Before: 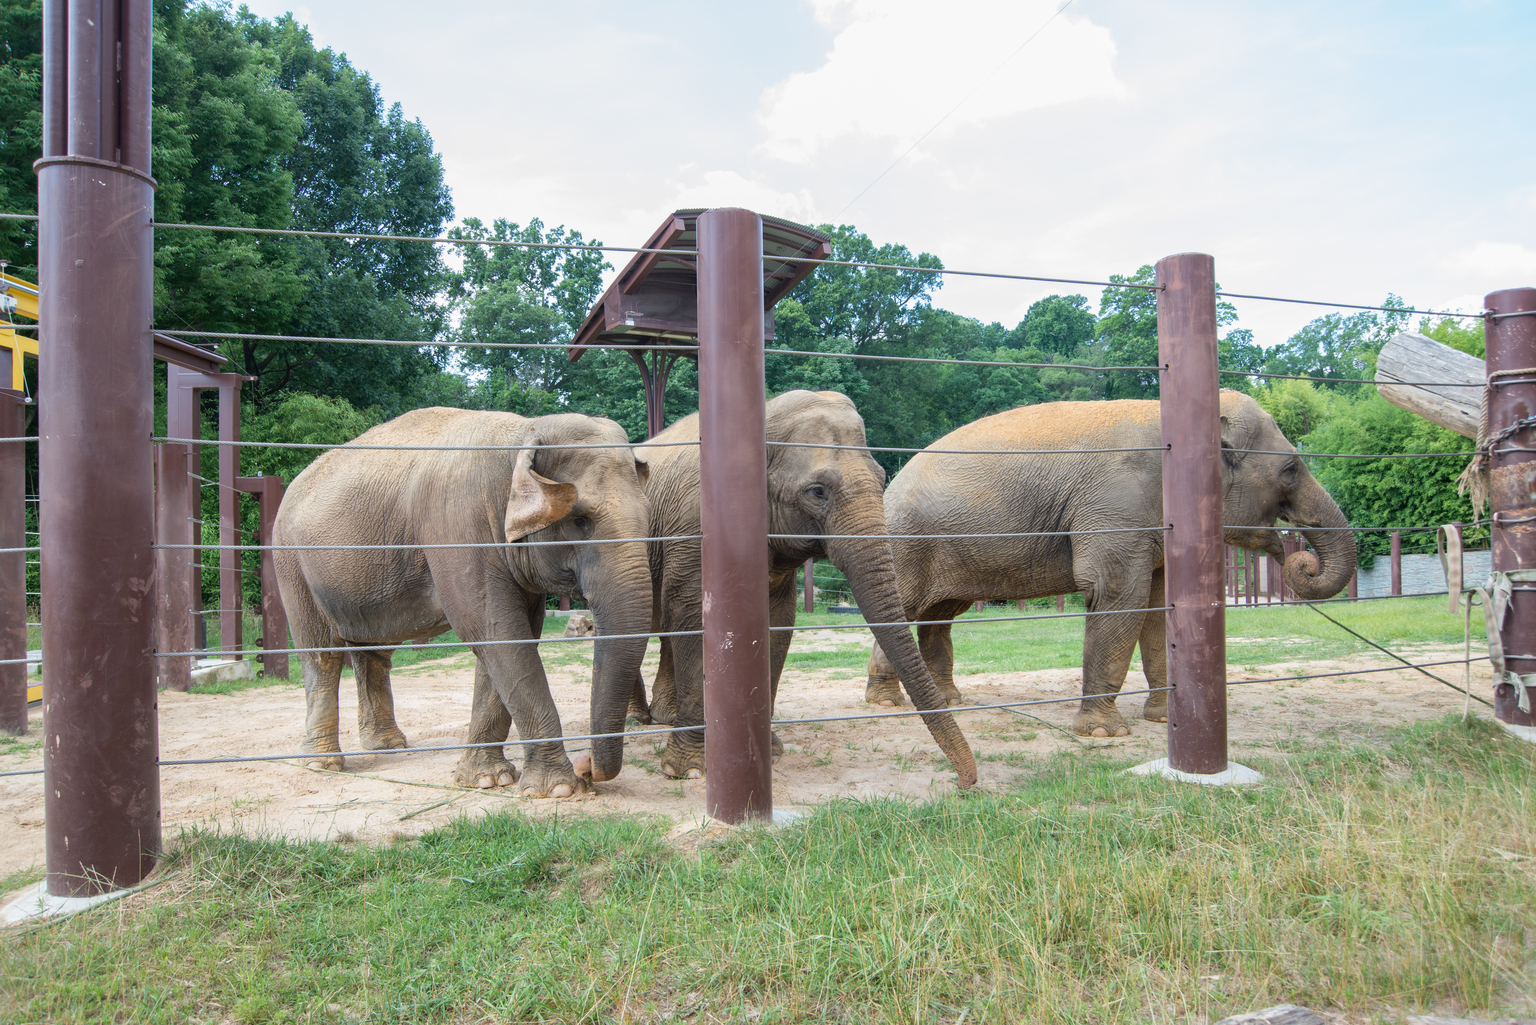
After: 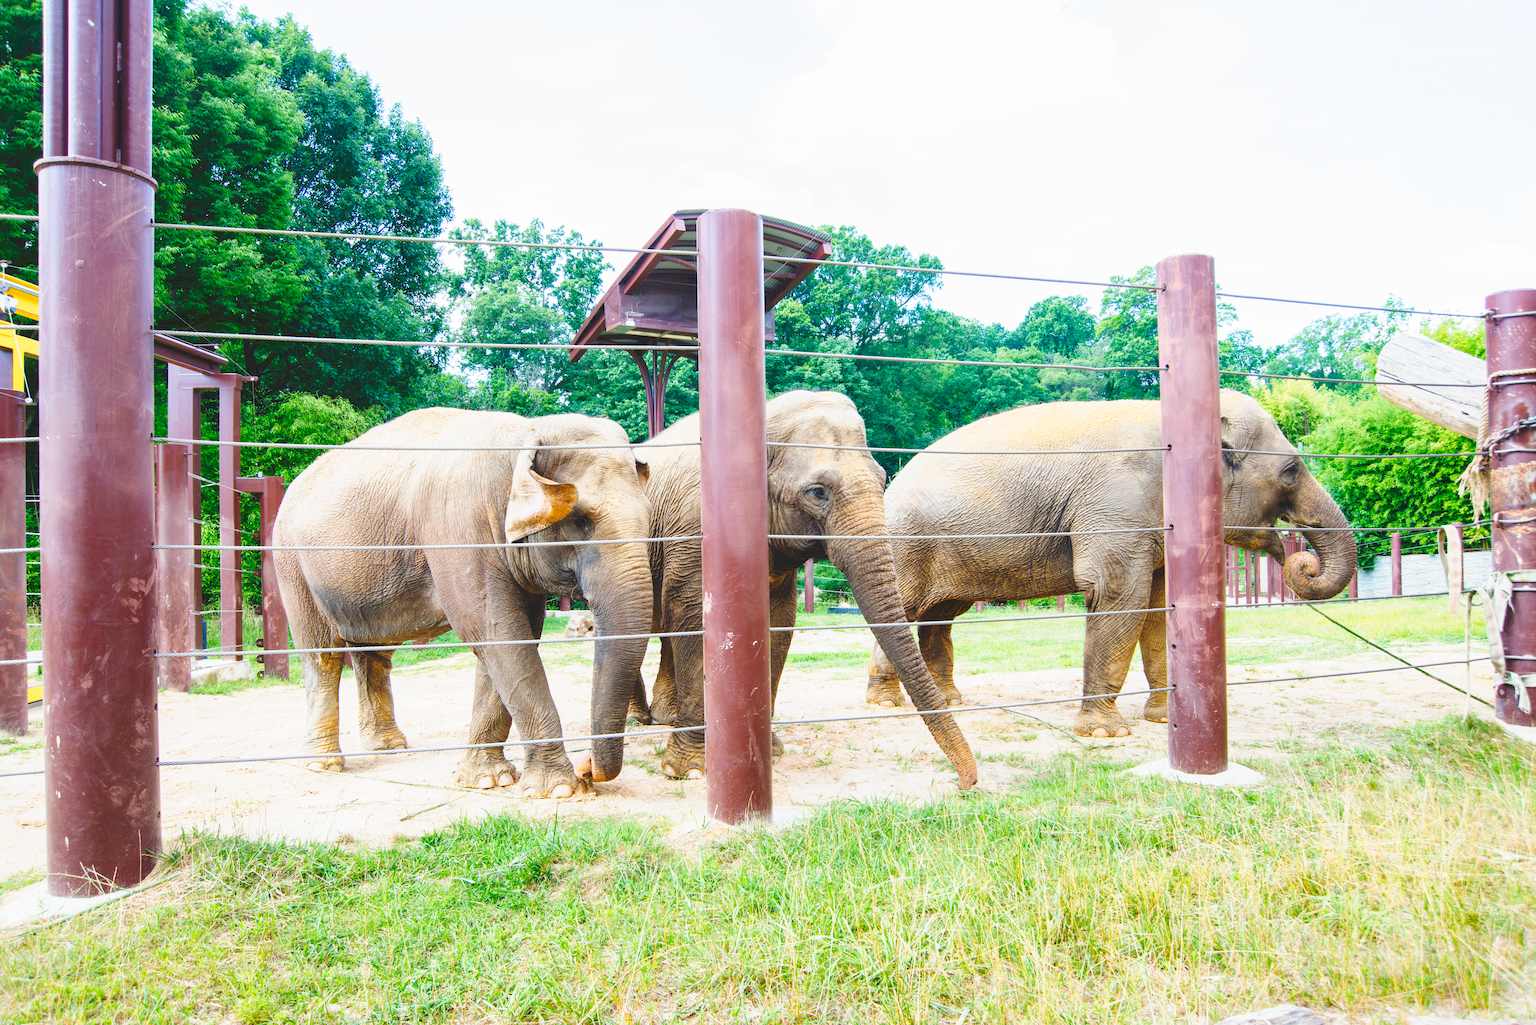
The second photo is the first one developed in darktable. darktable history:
tone curve: curves: ch0 [(0, 0) (0.003, 0.037) (0.011, 0.061) (0.025, 0.104) (0.044, 0.145) (0.069, 0.145) (0.1, 0.127) (0.136, 0.175) (0.177, 0.207) (0.224, 0.252) (0.277, 0.341) (0.335, 0.446) (0.399, 0.554) (0.468, 0.658) (0.543, 0.757) (0.623, 0.843) (0.709, 0.919) (0.801, 0.958) (0.898, 0.975) (1, 1)], preserve colors none
color balance rgb: perceptual saturation grading › global saturation 35%, perceptual saturation grading › highlights -25%, perceptual saturation grading › shadows 50%
